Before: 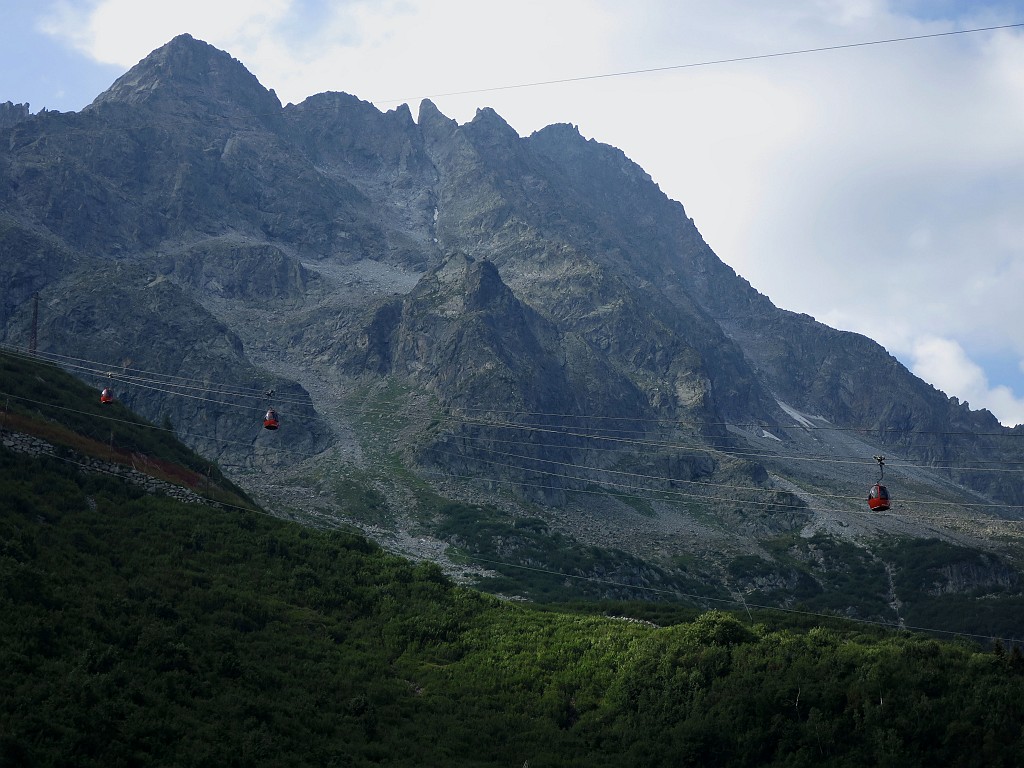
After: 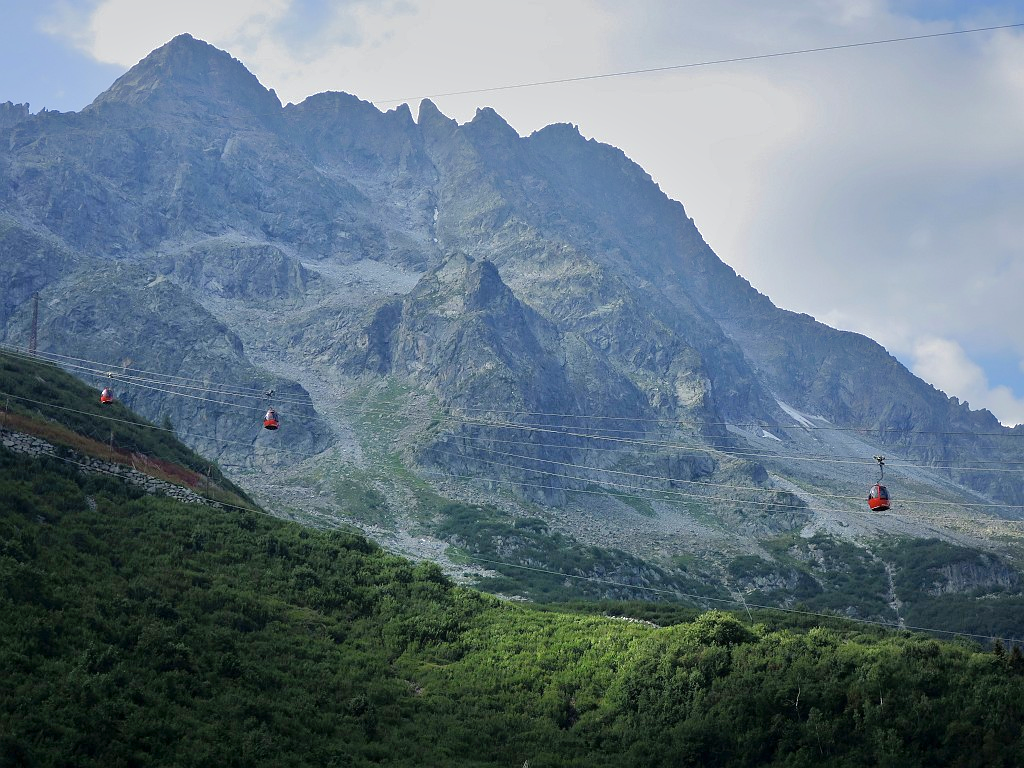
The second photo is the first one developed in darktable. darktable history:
shadows and highlights: on, module defaults
base curve: curves: ch0 [(0, 0) (0.235, 0.266) (0.503, 0.496) (0.786, 0.72) (1, 1)]
tone equalizer: -7 EV 0.15 EV, -6 EV 0.6 EV, -5 EV 1.15 EV, -4 EV 1.33 EV, -3 EV 1.15 EV, -2 EV 0.6 EV, -1 EV 0.15 EV, mask exposure compensation -0.5 EV
